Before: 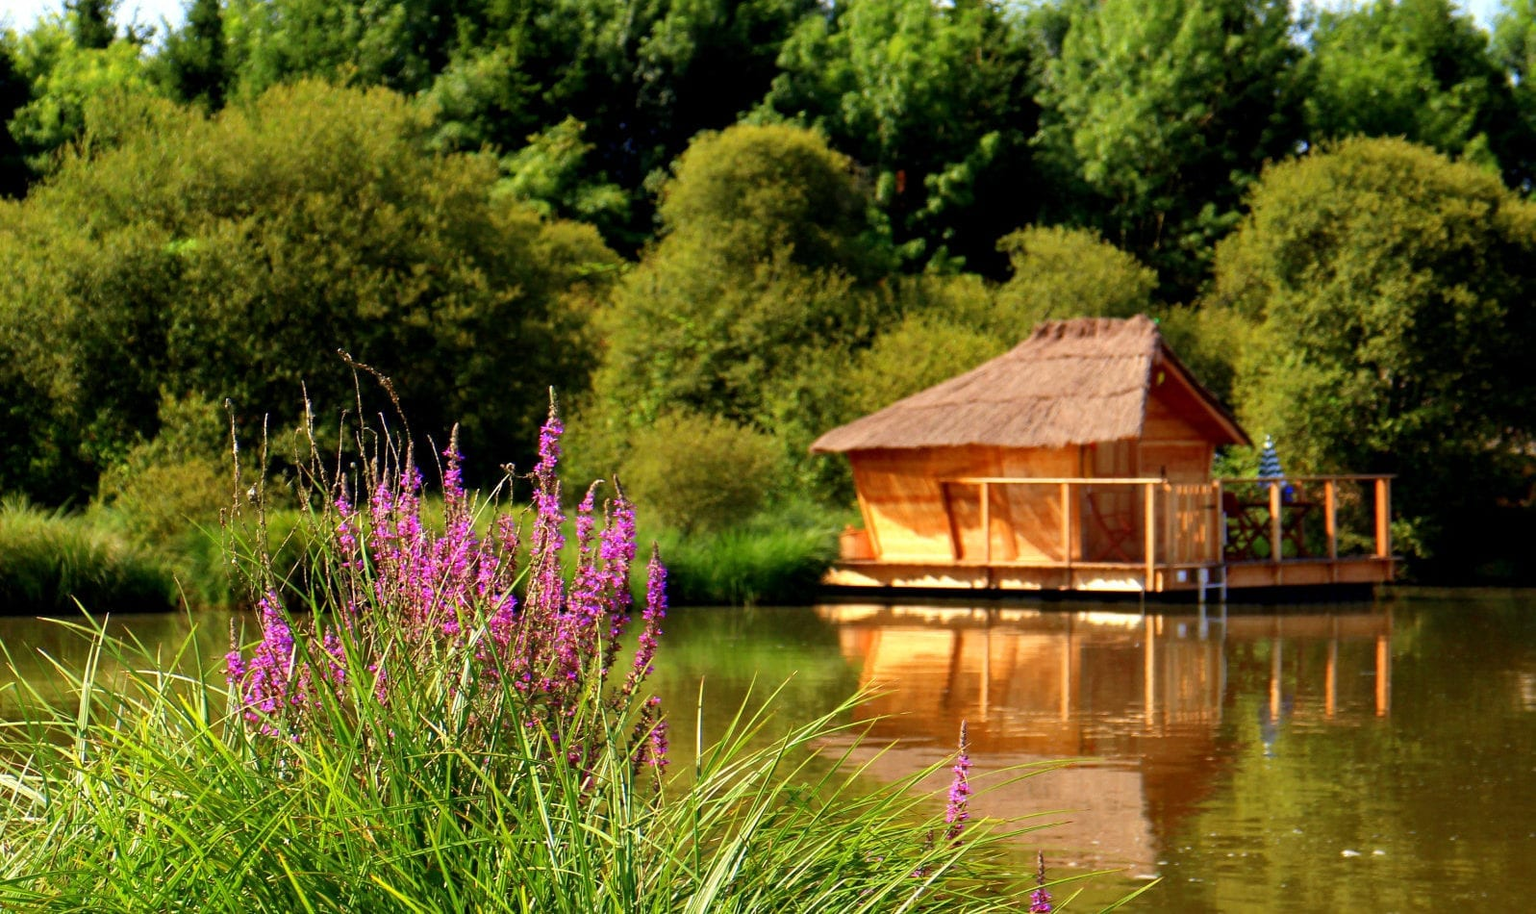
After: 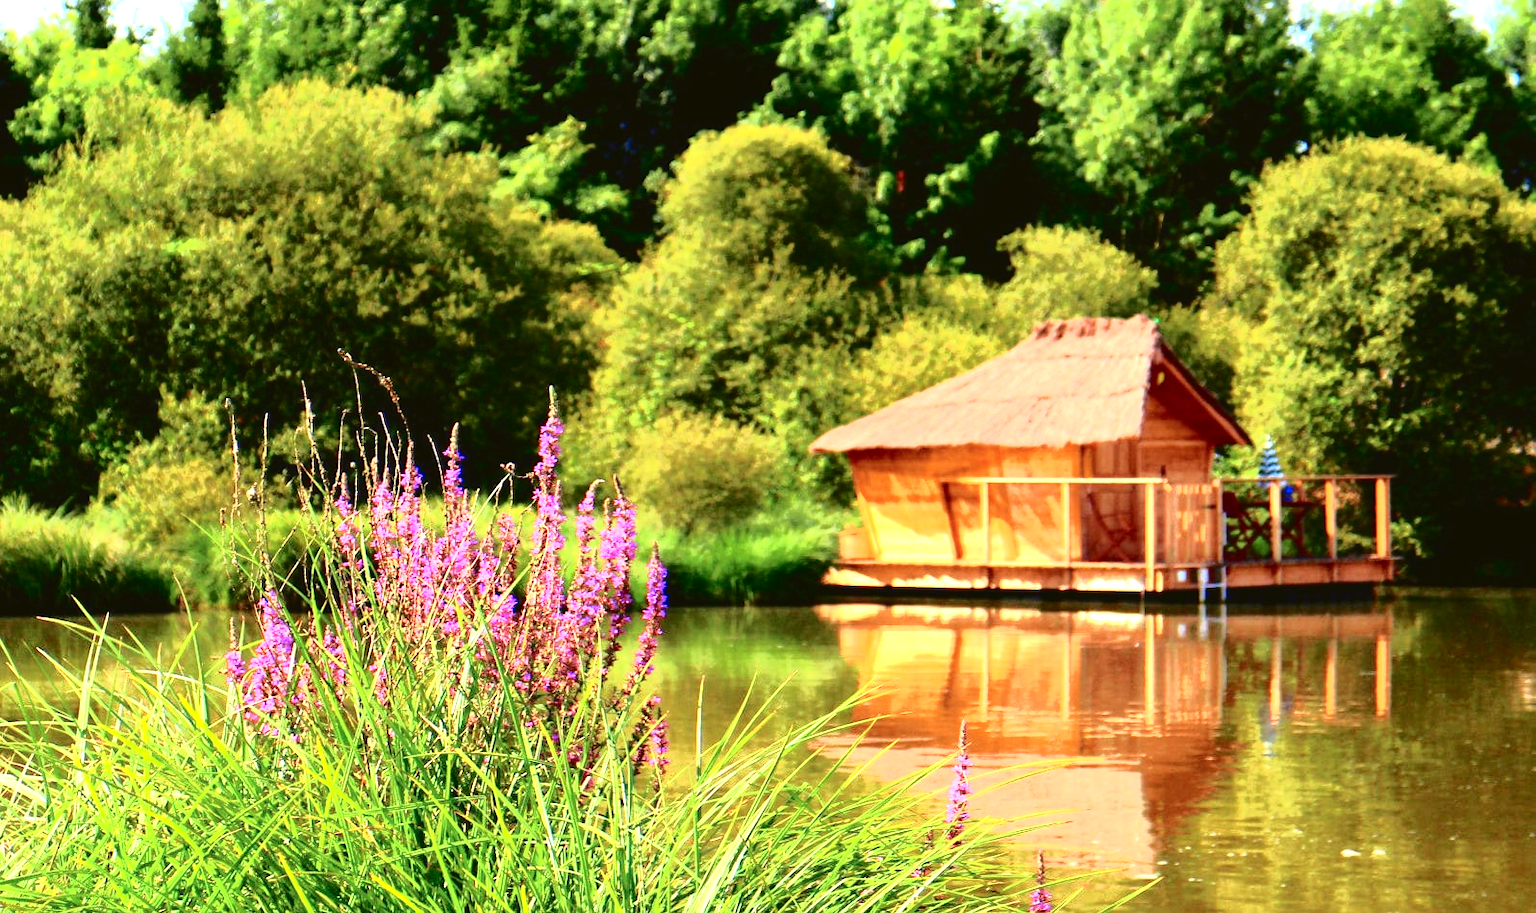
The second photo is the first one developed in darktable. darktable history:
exposure: black level correction 0, exposure 1 EV, compensate highlight preservation false
tone curve: curves: ch0 [(0, 0.039) (0.194, 0.159) (0.469, 0.544) (0.693, 0.77) (0.751, 0.871) (1, 1)]; ch1 [(0, 0) (0.508, 0.506) (0.547, 0.563) (0.592, 0.631) (0.715, 0.706) (1, 1)]; ch2 [(0, 0) (0.243, 0.175) (0.362, 0.301) (0.492, 0.515) (0.544, 0.557) (0.595, 0.612) (0.631, 0.641) (1, 1)], color space Lab, independent channels, preserve colors none
